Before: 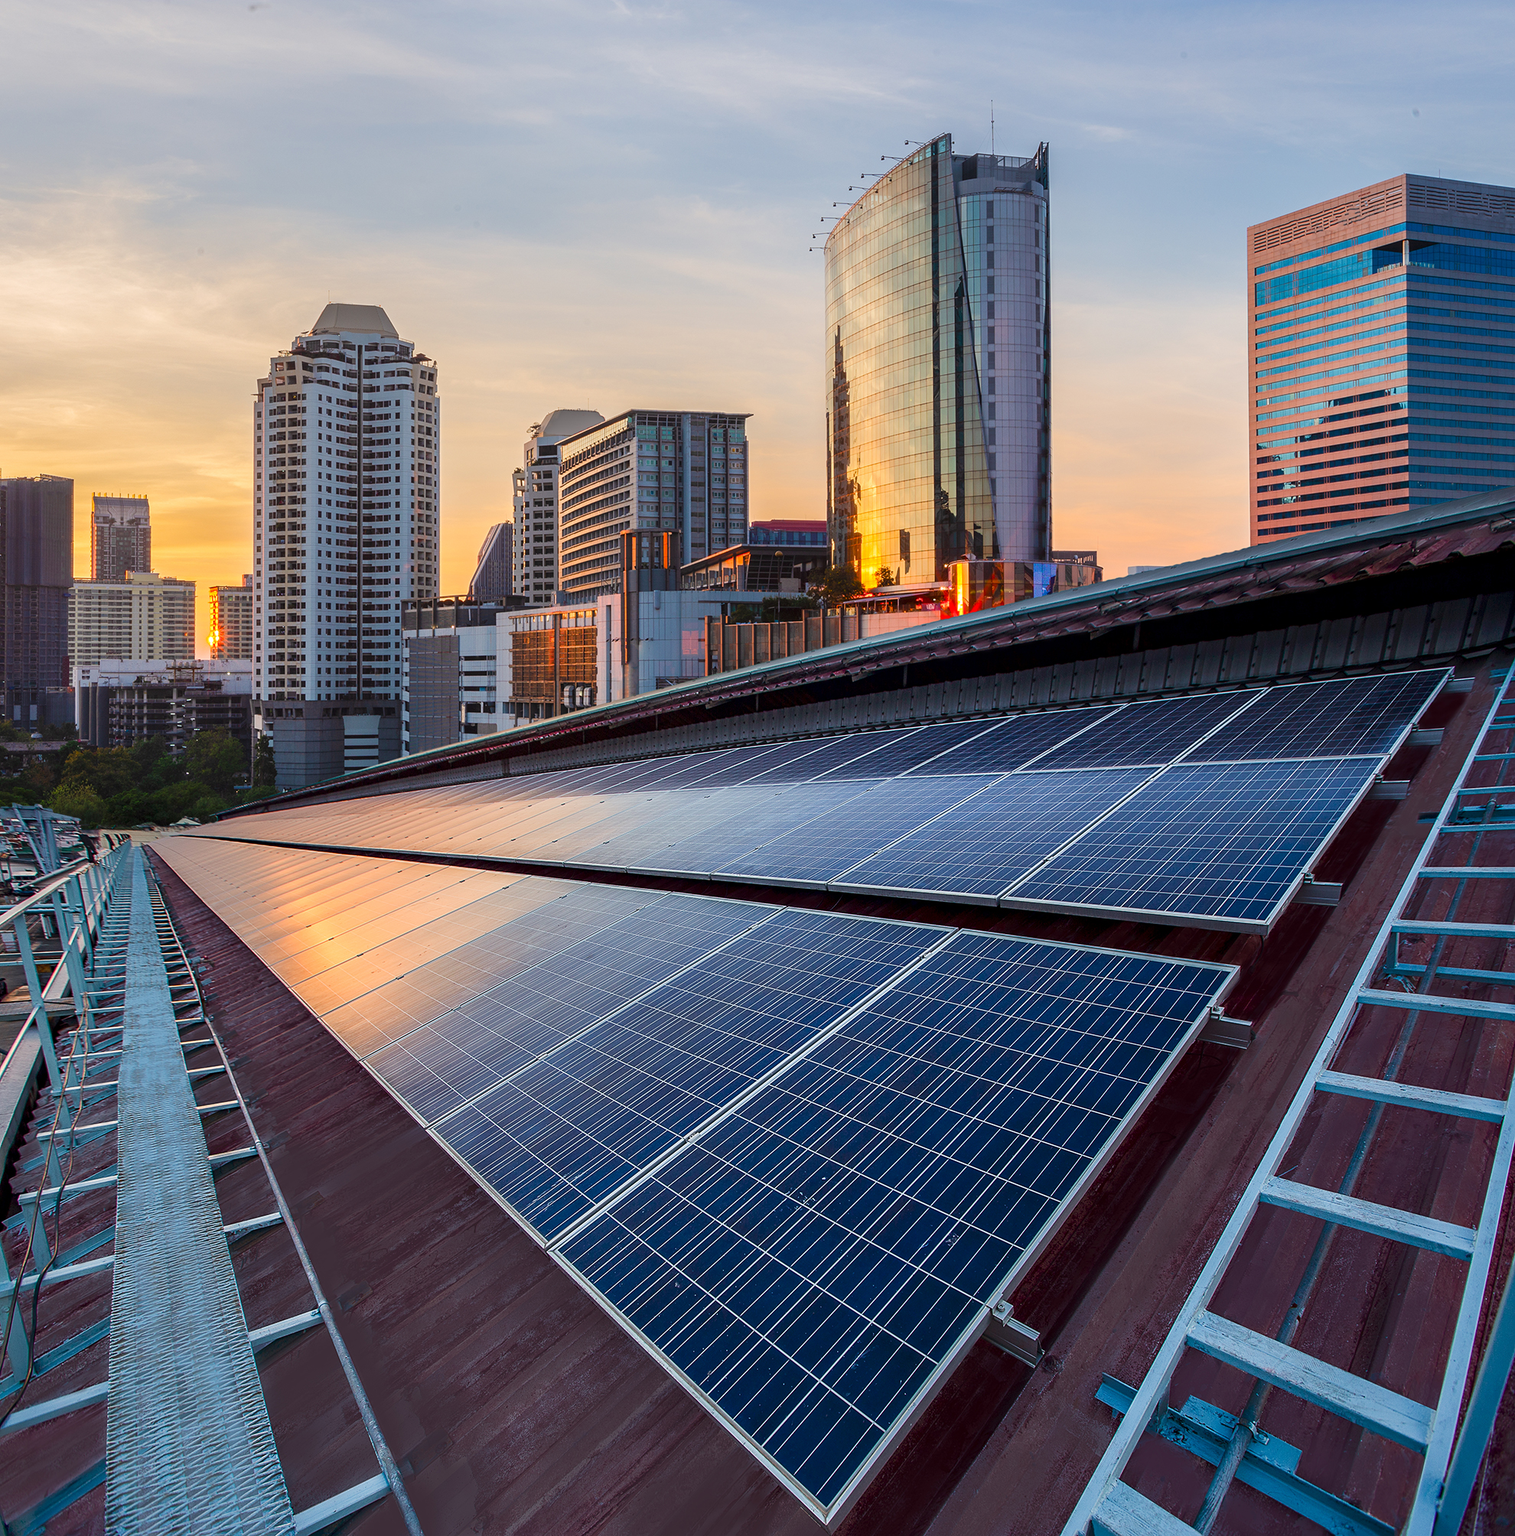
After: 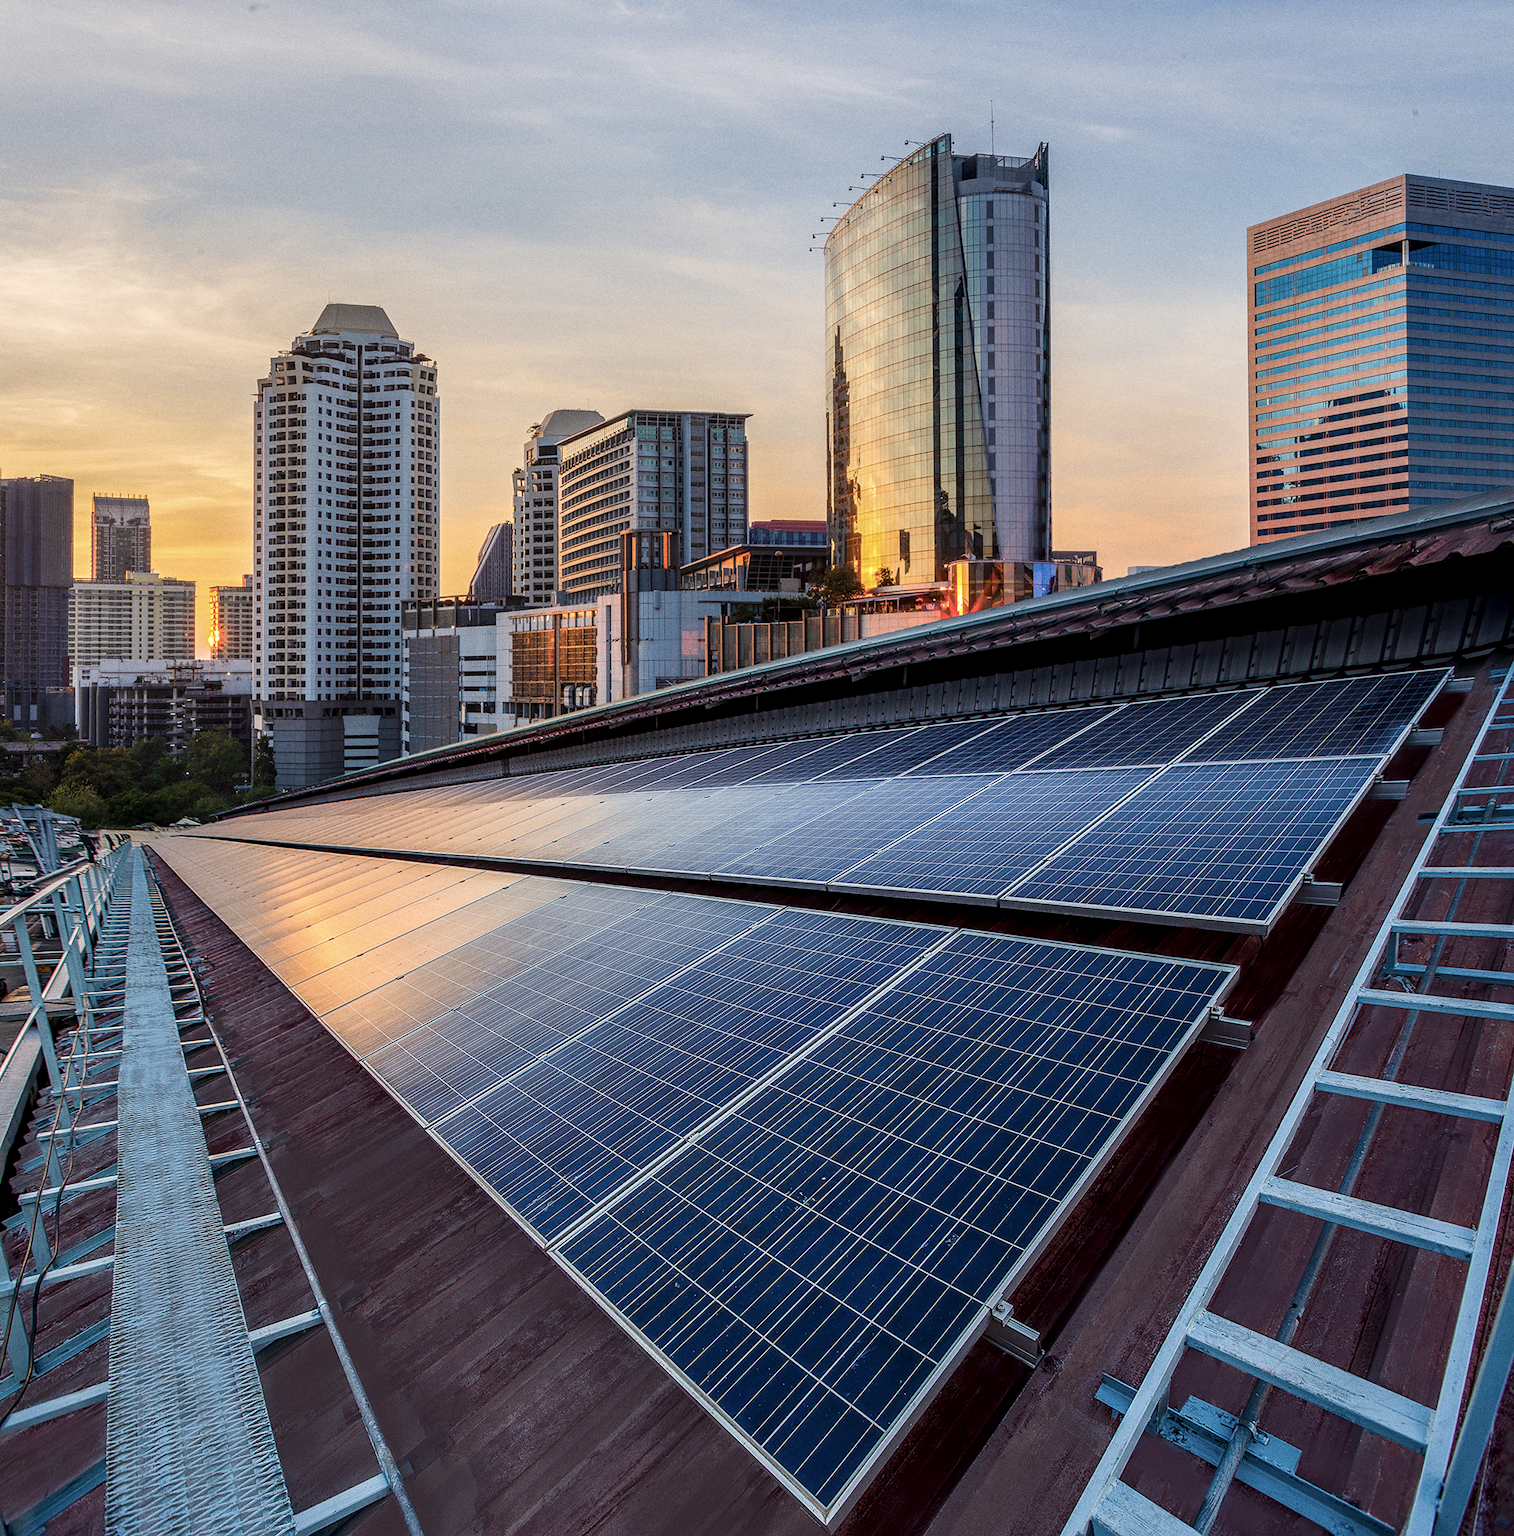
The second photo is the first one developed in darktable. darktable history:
local contrast: on, module defaults
grain: coarseness 0.09 ISO
